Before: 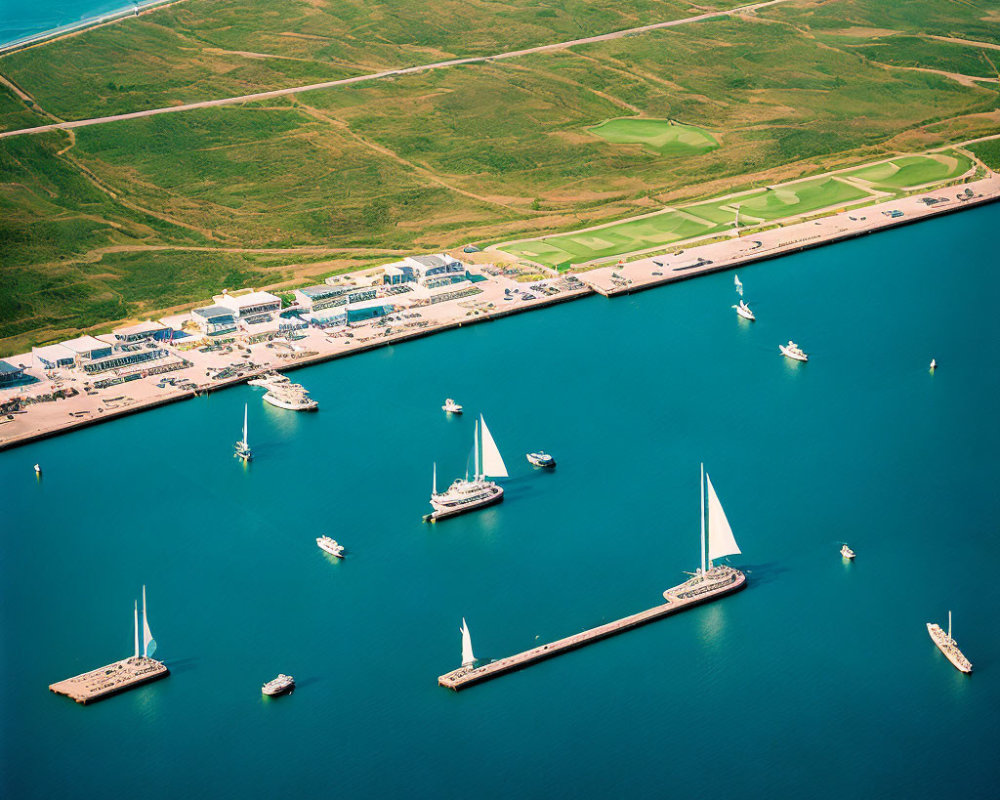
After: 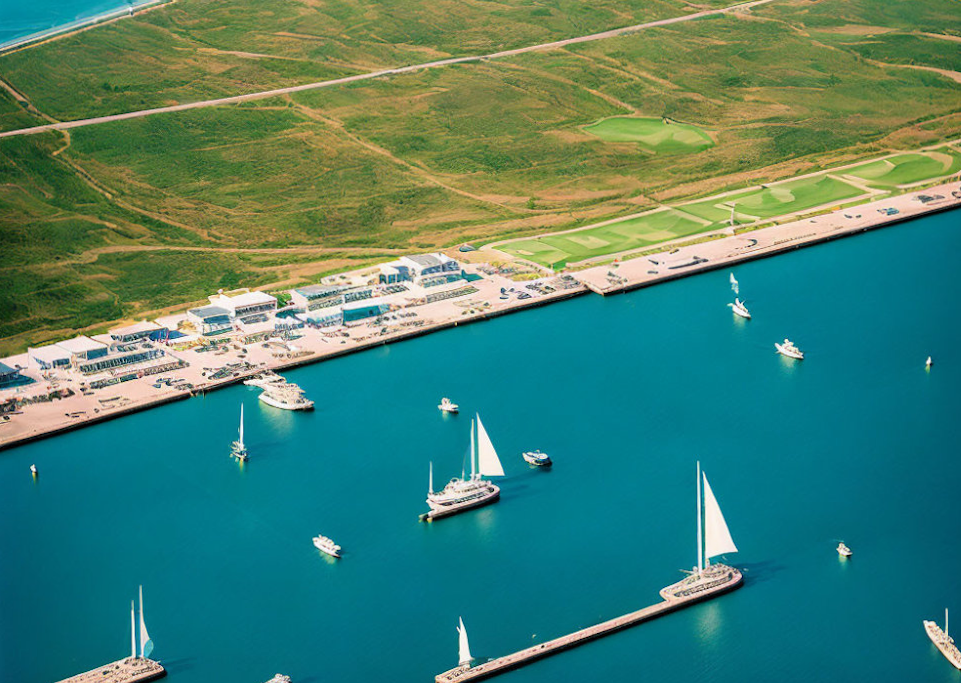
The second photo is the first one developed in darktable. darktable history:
crop and rotate: angle 0.2°, left 0.275%, right 3.127%, bottom 14.18%
white balance: red 0.986, blue 1.01
